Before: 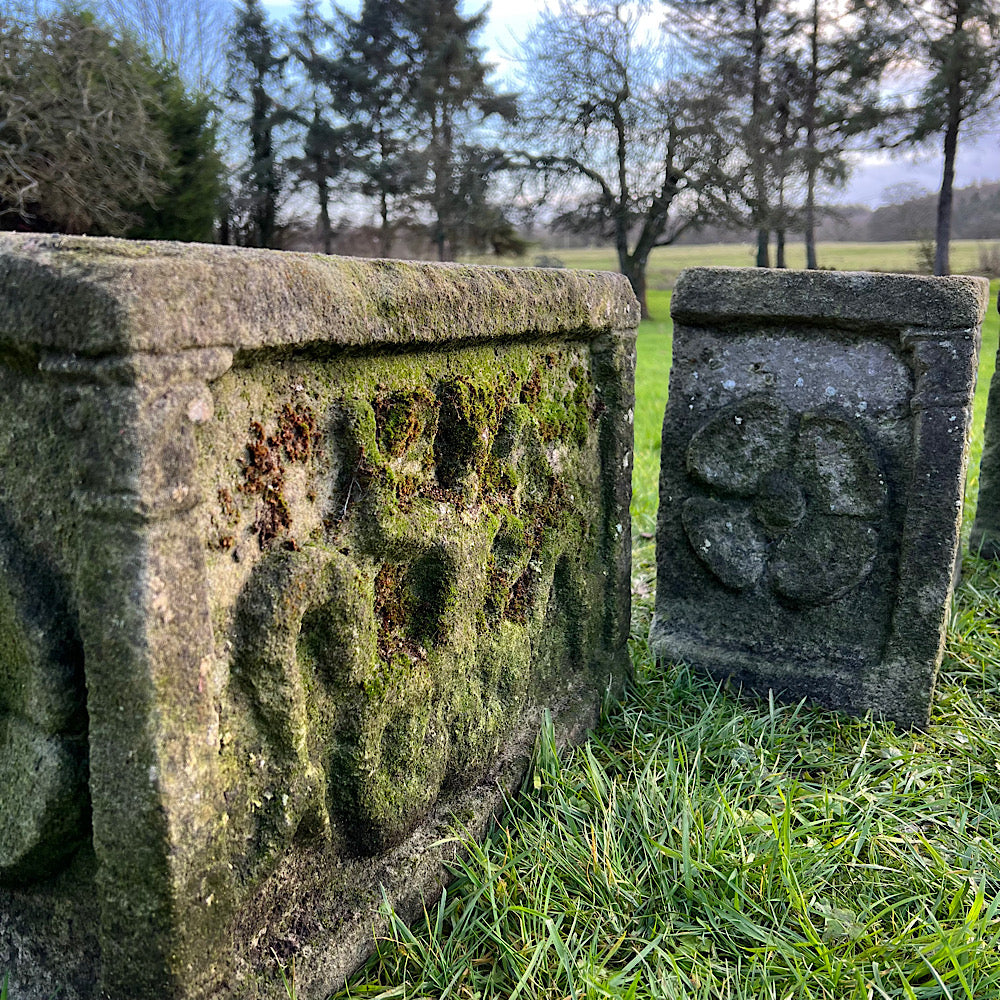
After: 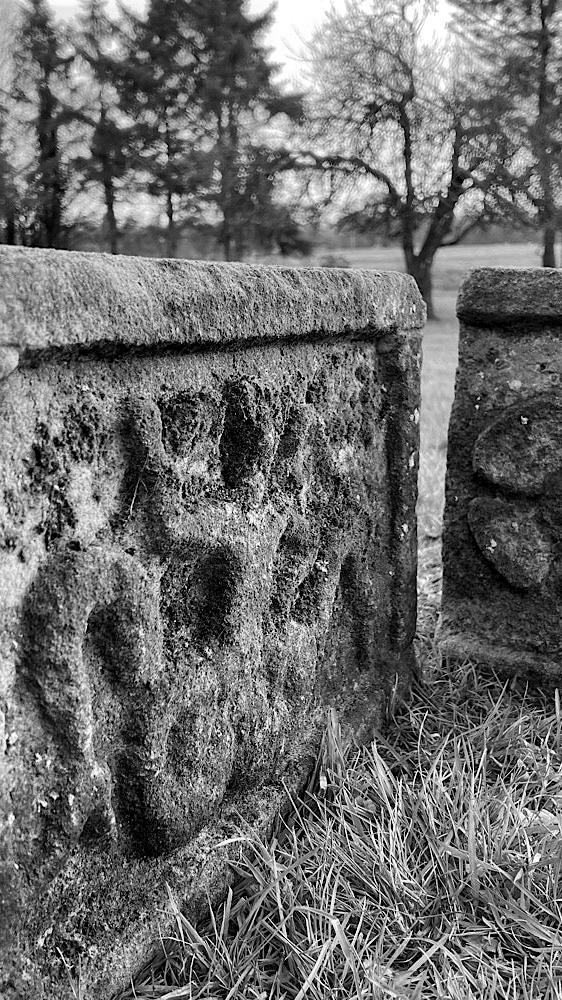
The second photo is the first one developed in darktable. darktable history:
monochrome: on, module defaults
local contrast: mode bilateral grid, contrast 20, coarseness 50, detail 120%, midtone range 0.2
crop: left 21.496%, right 22.254%
tone equalizer: on, module defaults
